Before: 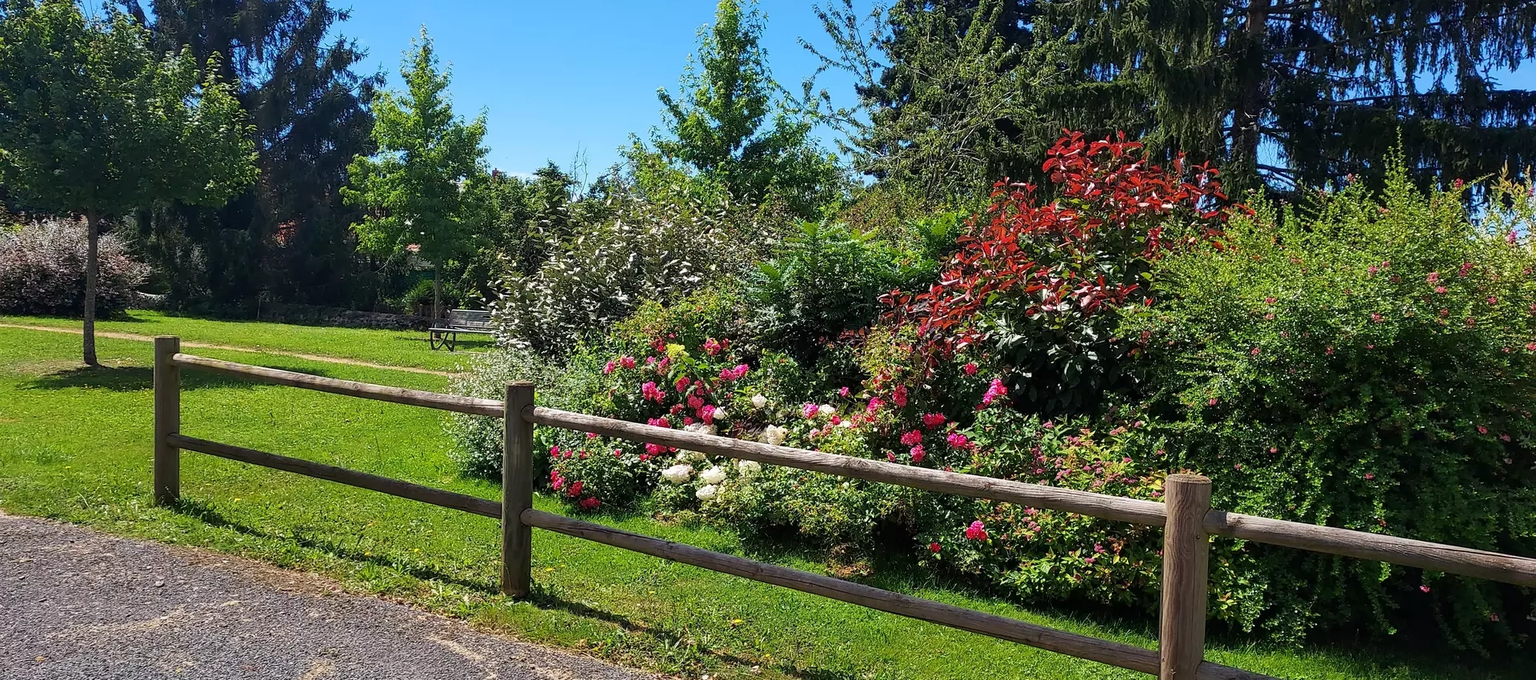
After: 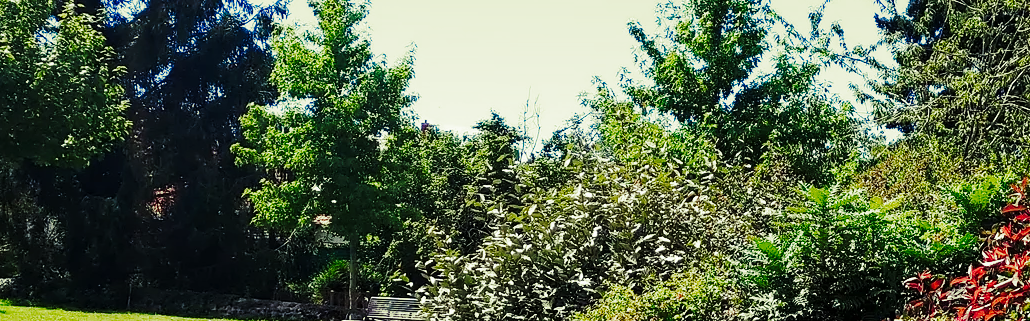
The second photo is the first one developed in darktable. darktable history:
tone curve: curves: ch0 [(0, 0) (0.003, 0.002) (0.011, 0.008) (0.025, 0.017) (0.044, 0.027) (0.069, 0.037) (0.1, 0.052) (0.136, 0.074) (0.177, 0.11) (0.224, 0.155) (0.277, 0.237) (0.335, 0.34) (0.399, 0.467) (0.468, 0.584) (0.543, 0.683) (0.623, 0.762) (0.709, 0.827) (0.801, 0.888) (0.898, 0.947) (1, 1)], preserve colors none
crop: left 10.121%, top 10.631%, right 36.218%, bottom 51.526%
split-toning: shadows › hue 290.82°, shadows › saturation 0.34, highlights › saturation 0.38, balance 0, compress 50%
exposure: black level correction 0.001, compensate highlight preservation false
